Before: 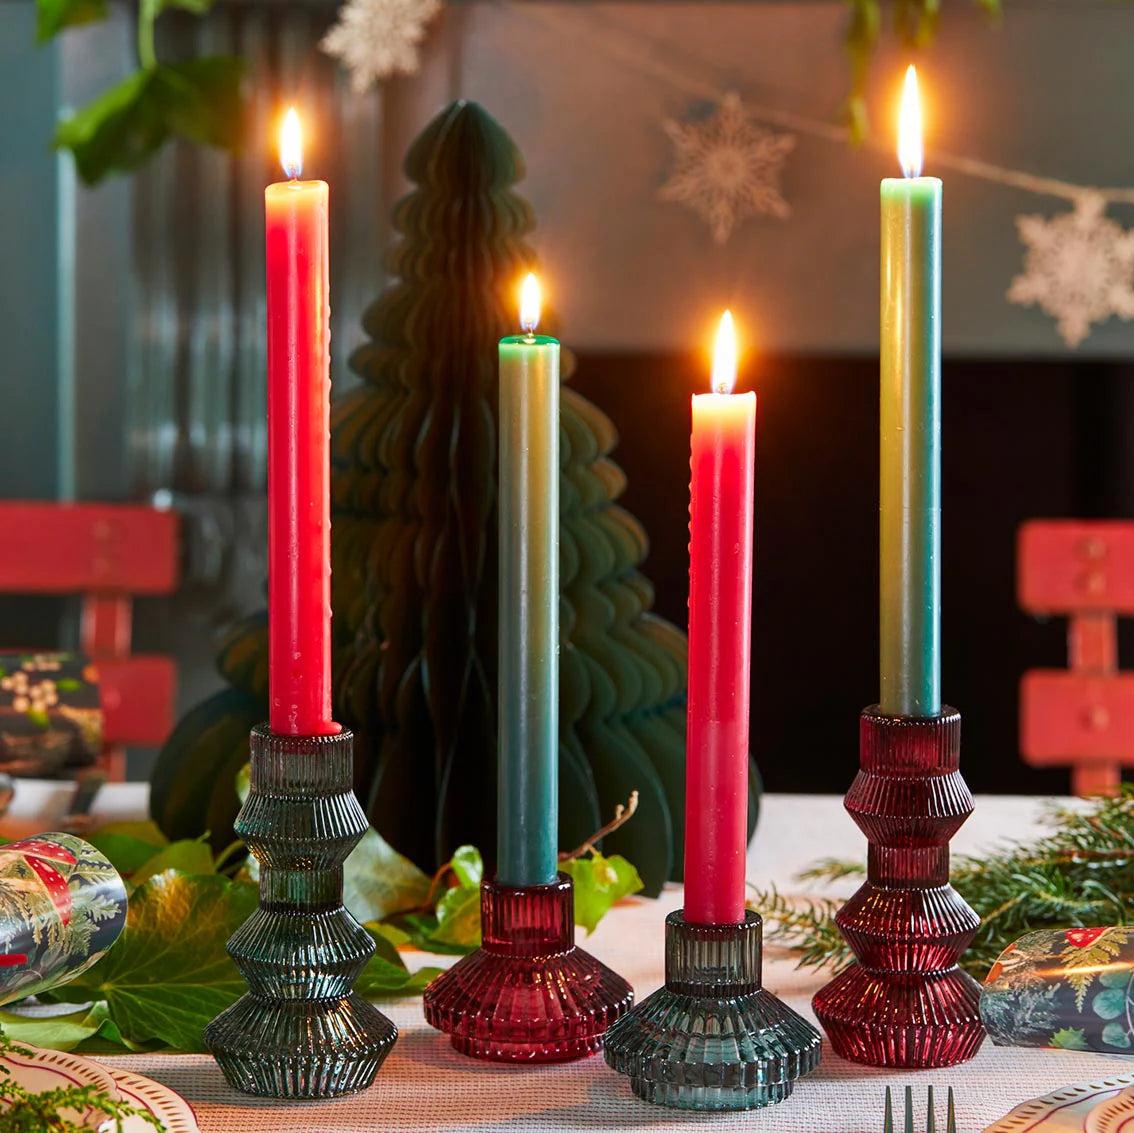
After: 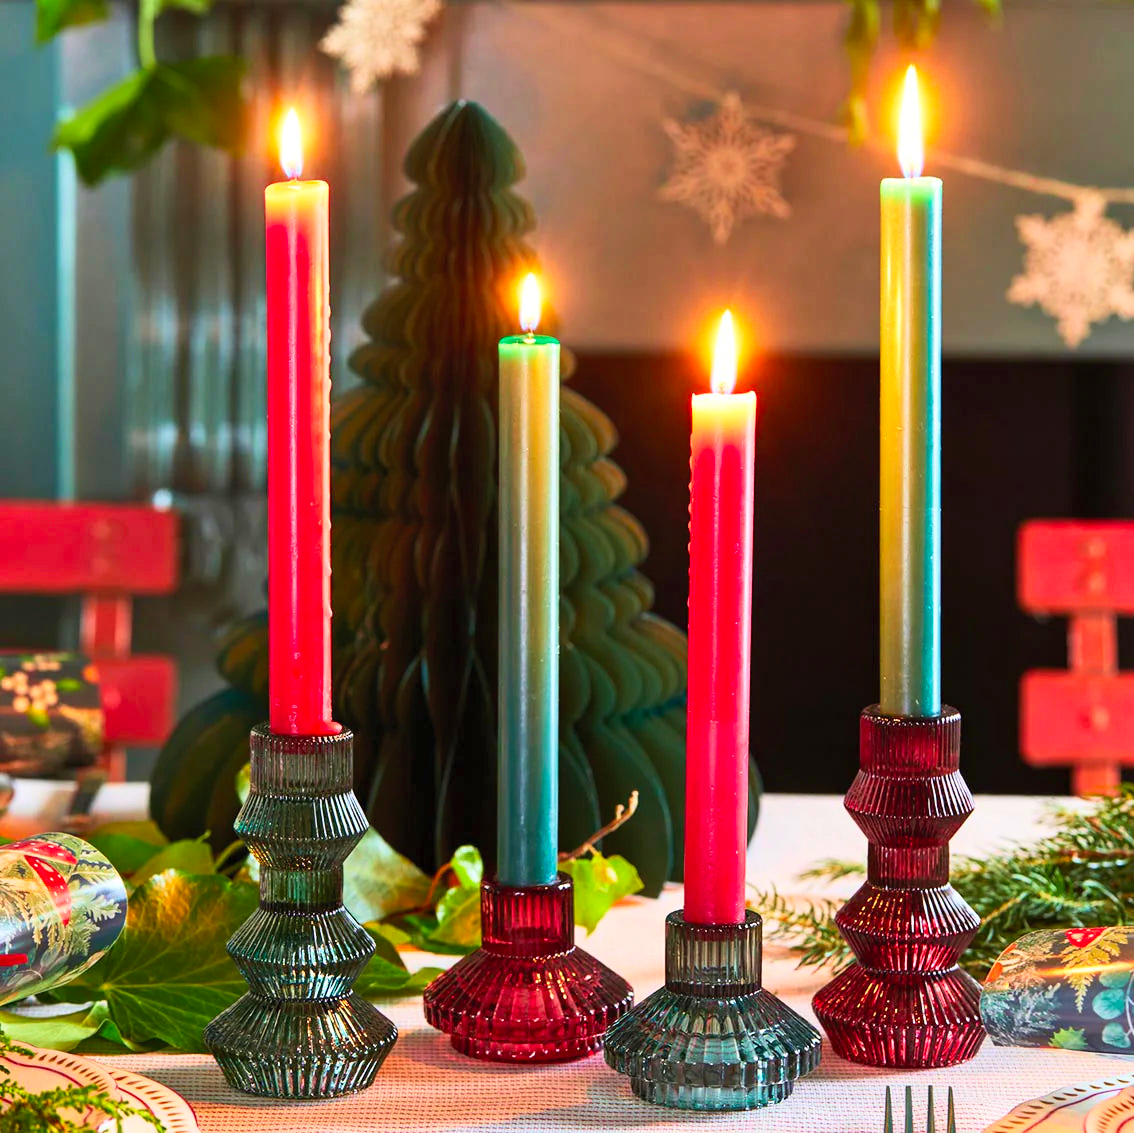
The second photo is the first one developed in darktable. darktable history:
contrast equalizer: octaves 7, y [[0.5, 0.488, 0.462, 0.461, 0.491, 0.5], [0.5 ×6], [0.5 ×6], [0 ×6], [0 ×6]], mix -0.287
contrast brightness saturation: contrast 0.24, brightness 0.256, saturation 0.378
velvia: on, module defaults
